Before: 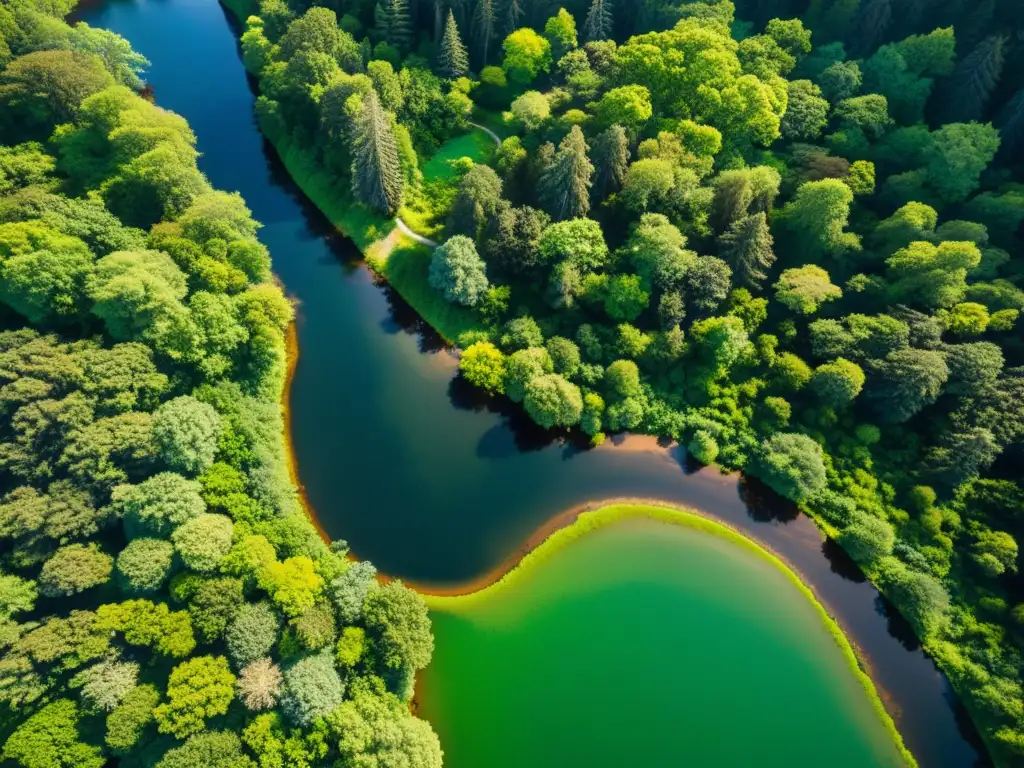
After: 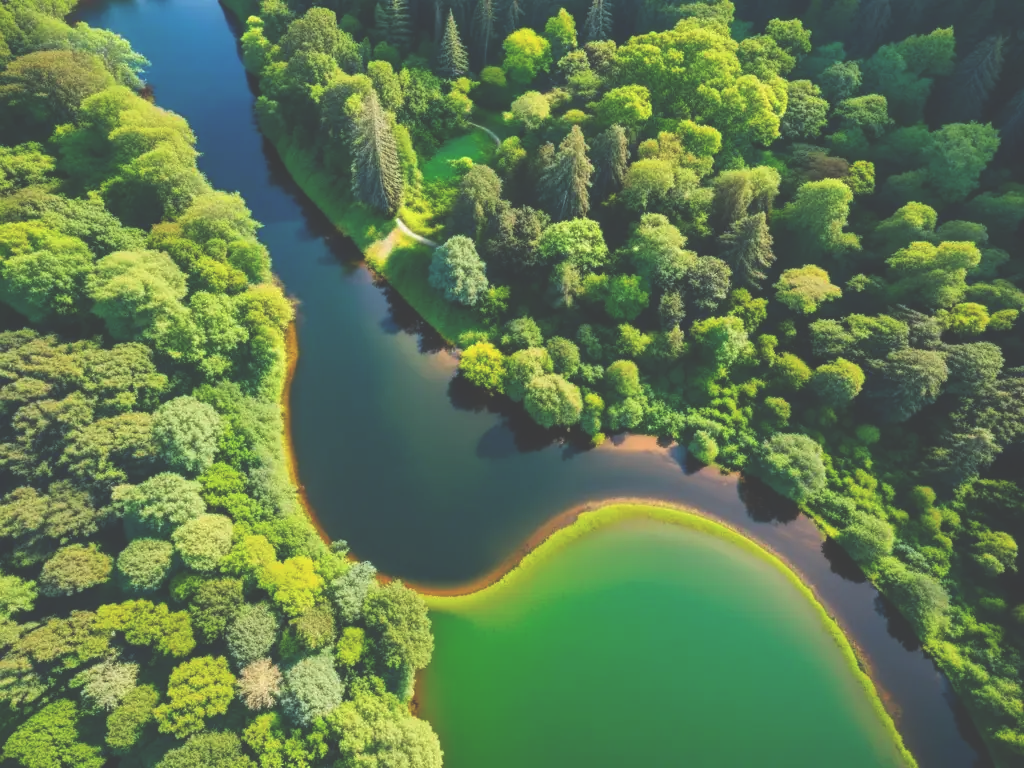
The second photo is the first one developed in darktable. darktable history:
exposure: black level correction -0.041, exposure 0.06 EV, compensate exposure bias true, compensate highlight preservation false
